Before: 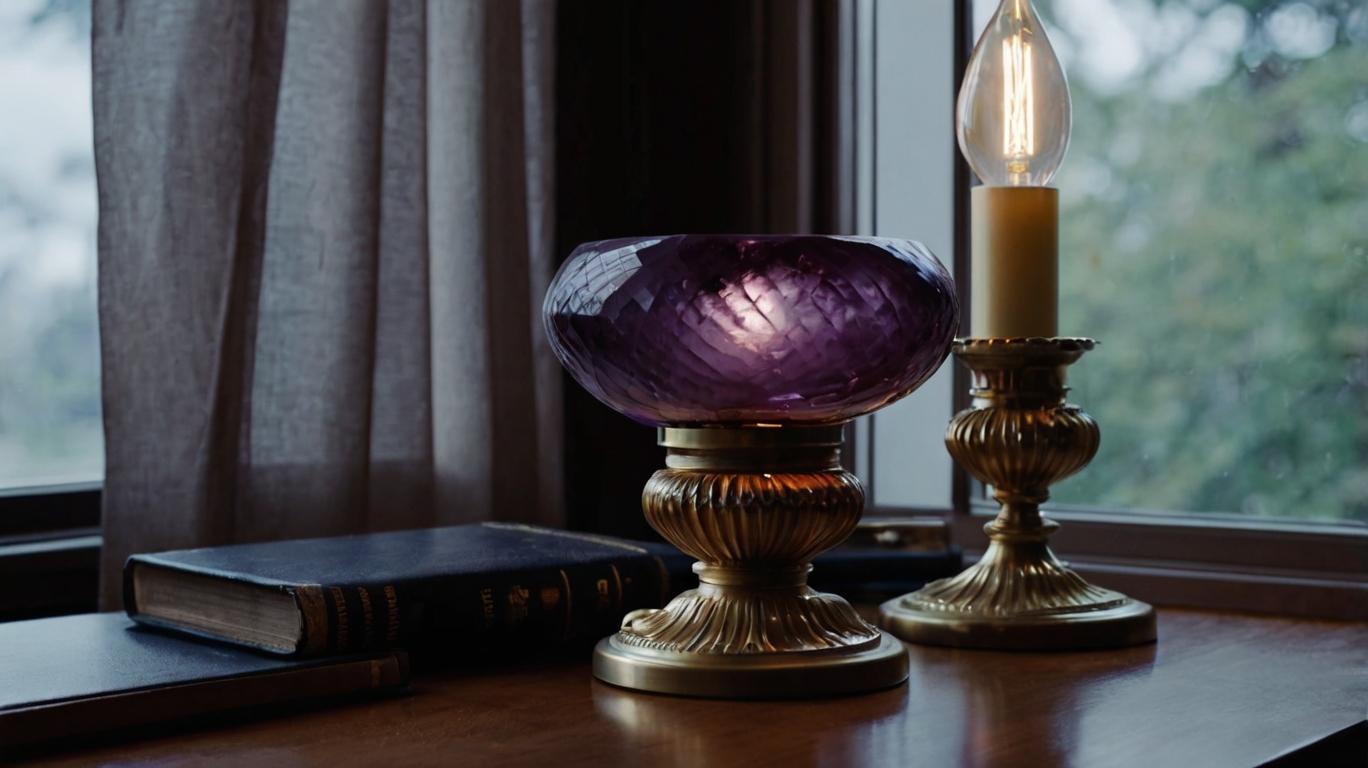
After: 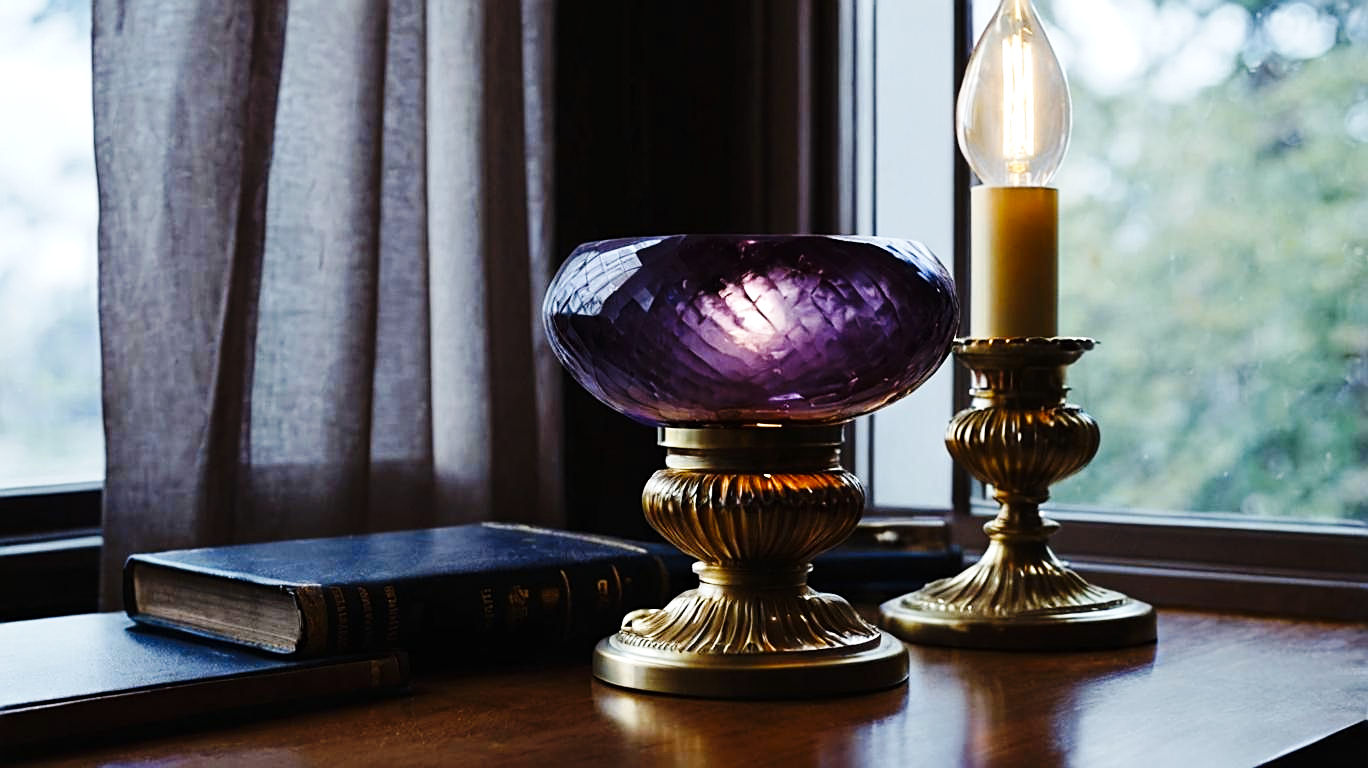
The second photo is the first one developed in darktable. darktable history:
exposure: black level correction 0, exposure 0.6 EV, compensate exposure bias true, compensate highlight preservation false
color contrast: green-magenta contrast 0.8, blue-yellow contrast 1.1, unbound 0
sharpen: on, module defaults
base curve: curves: ch0 [(0, 0) (0.036, 0.025) (0.121, 0.166) (0.206, 0.329) (0.605, 0.79) (1, 1)], preserve colors none
